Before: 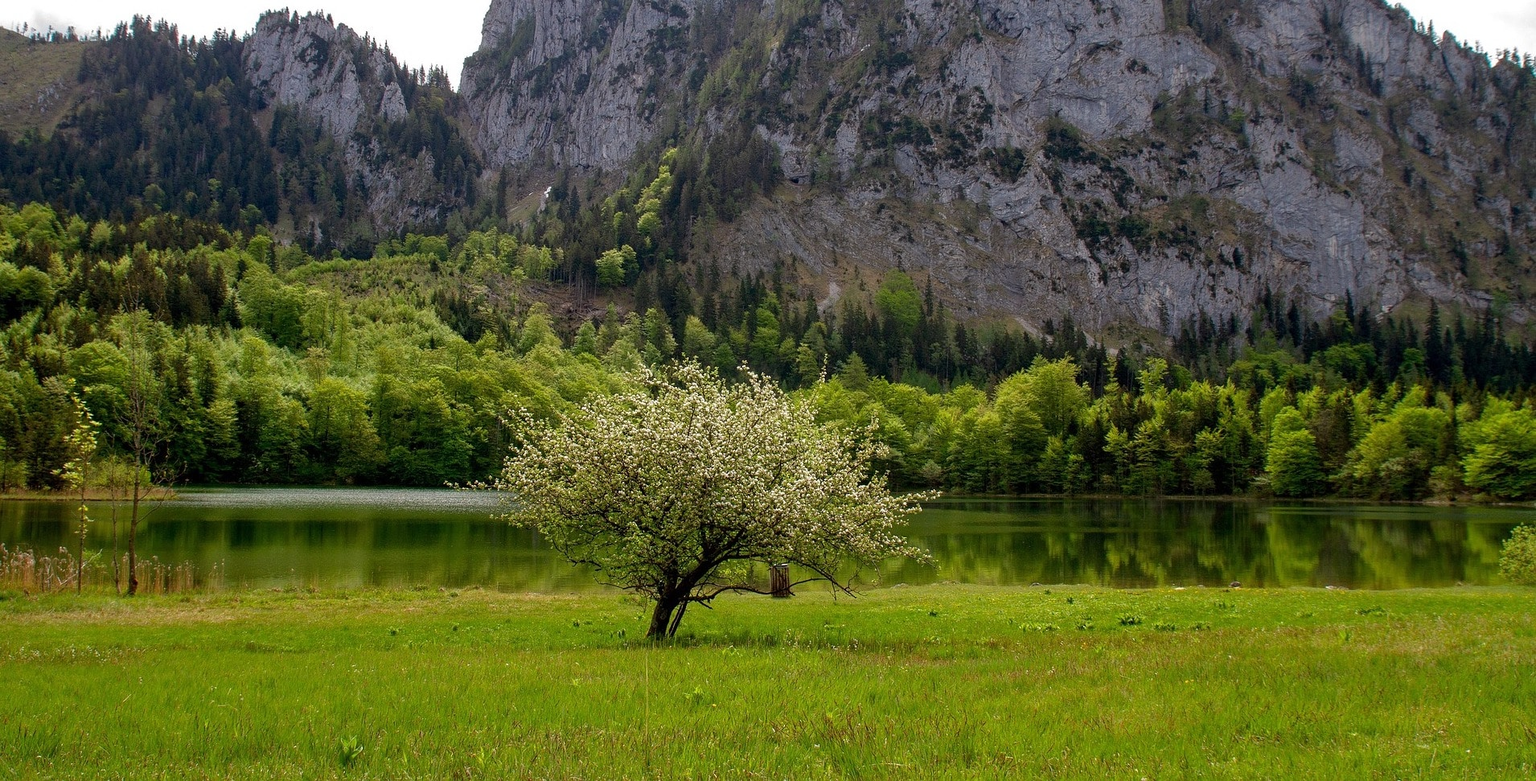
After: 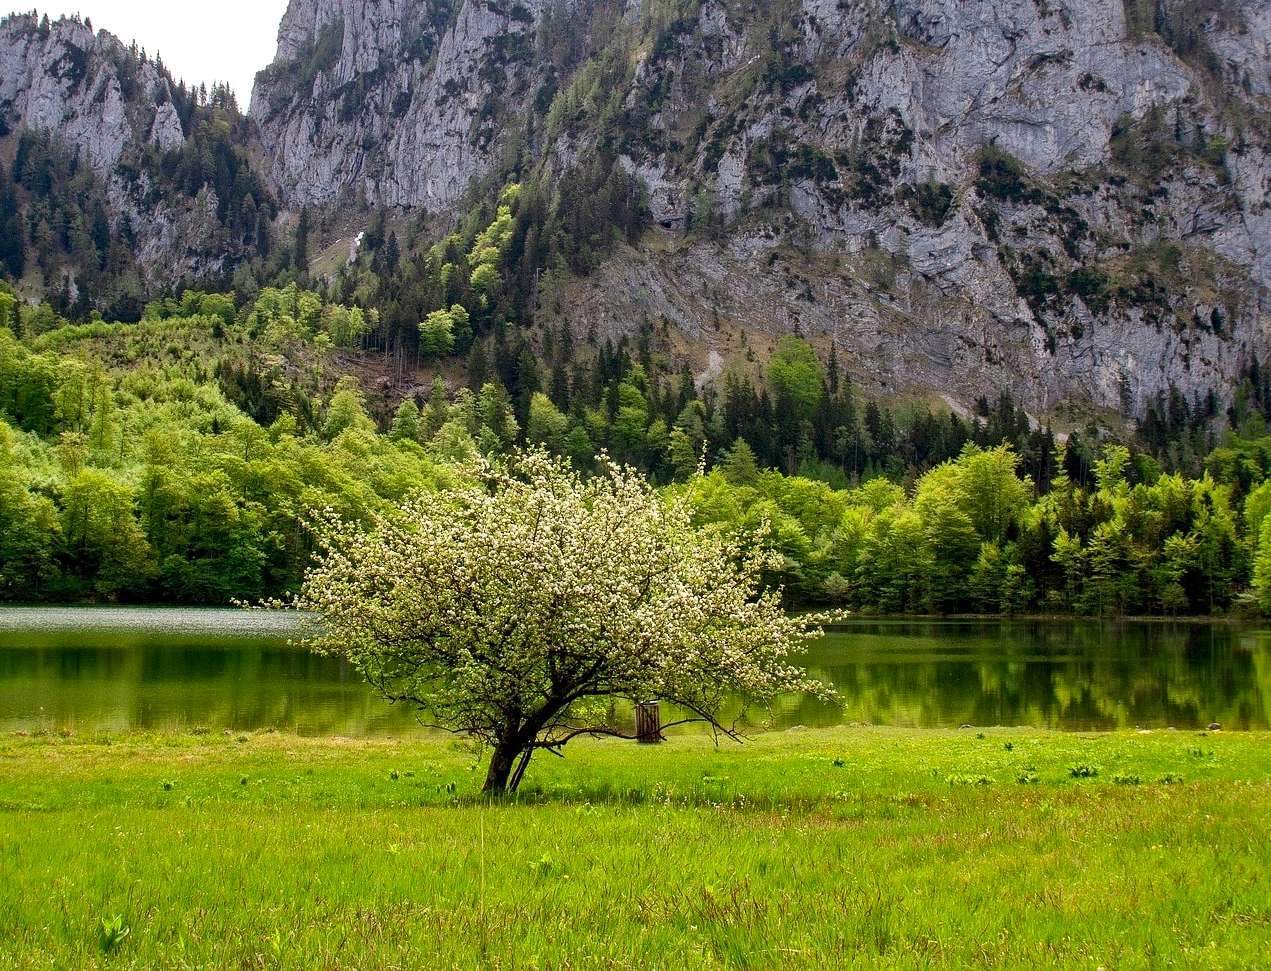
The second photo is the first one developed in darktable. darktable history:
local contrast: mode bilateral grid, contrast 20, coarseness 50, detail 130%, midtone range 0.2
contrast brightness saturation: contrast 0.2, brightness 0.16, saturation 0.22
crop: left 16.899%, right 16.556%
